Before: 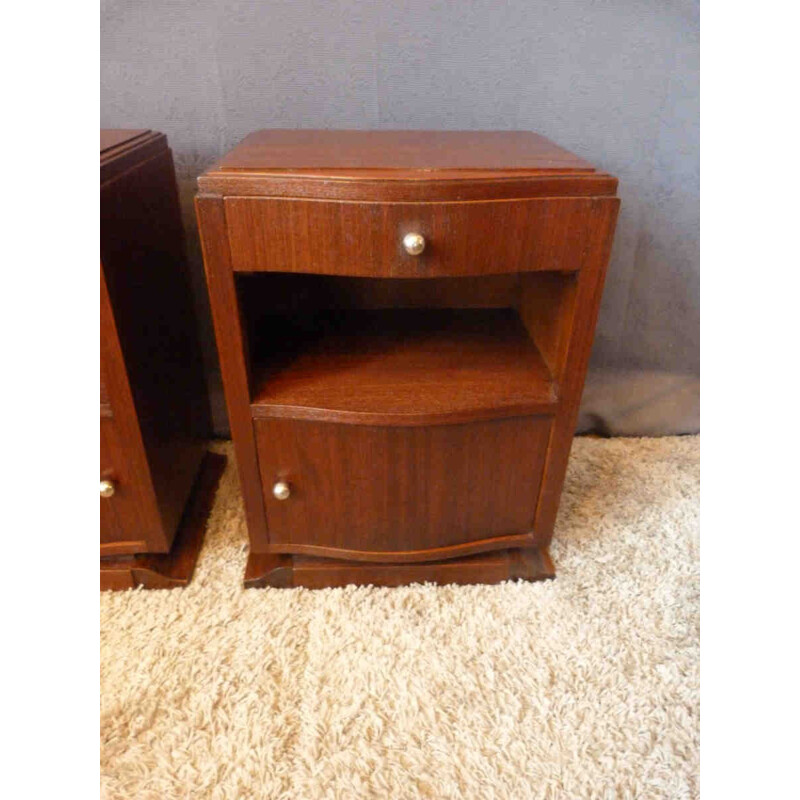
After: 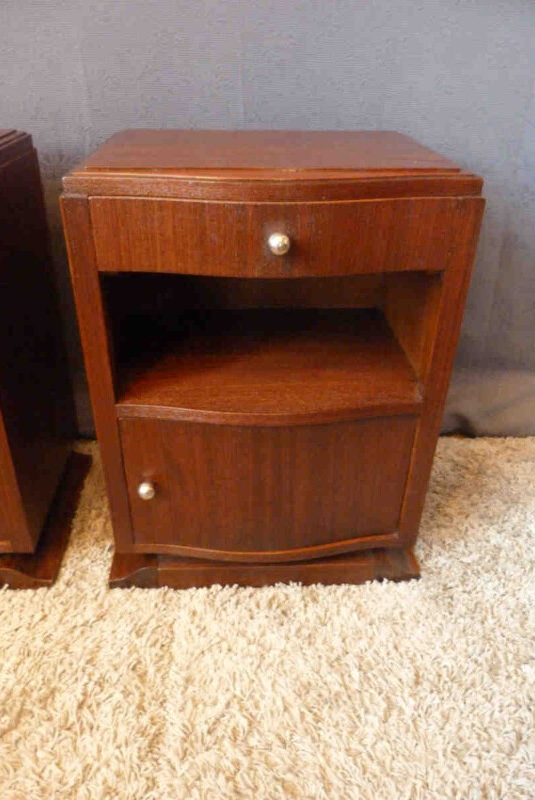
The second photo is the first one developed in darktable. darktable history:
crop: left 16.904%, right 16.162%
